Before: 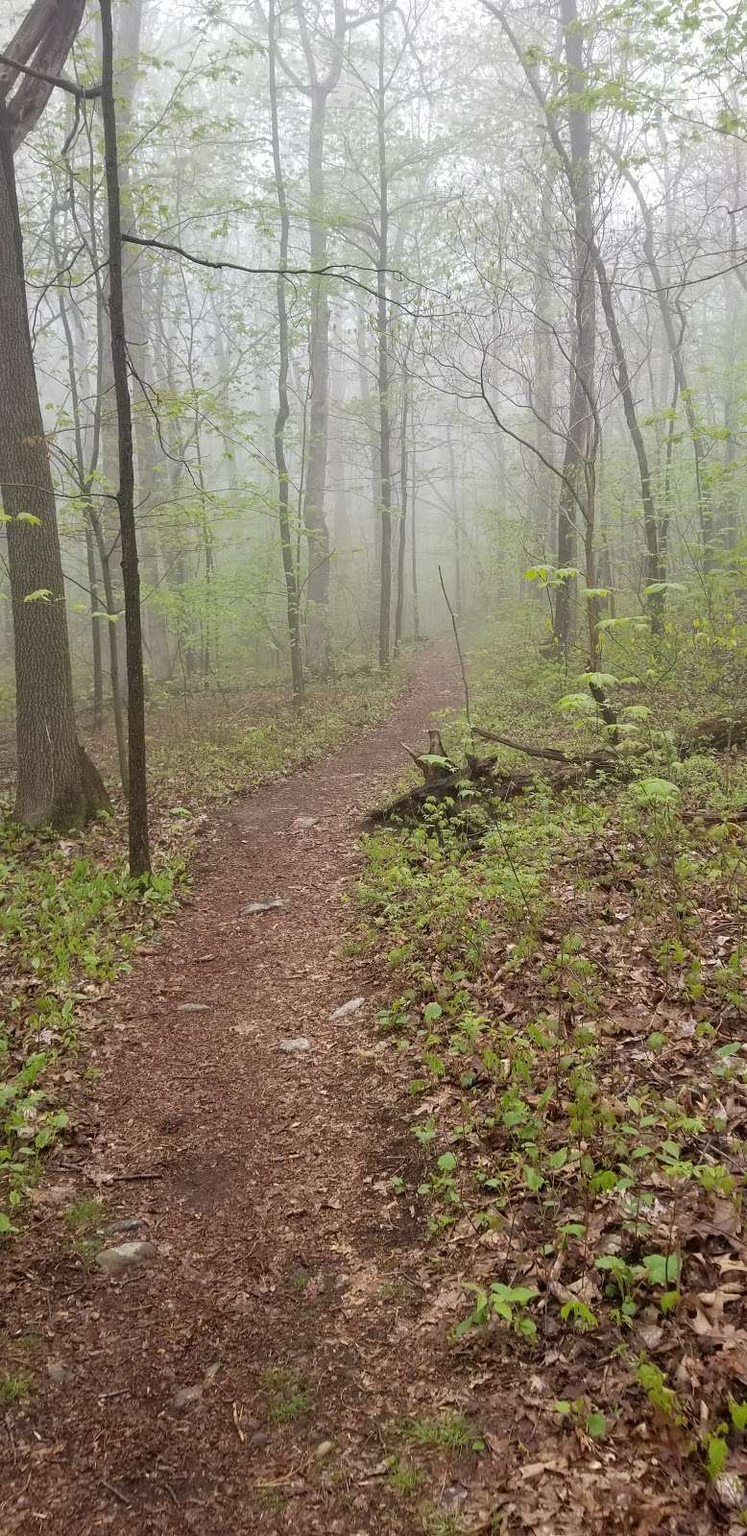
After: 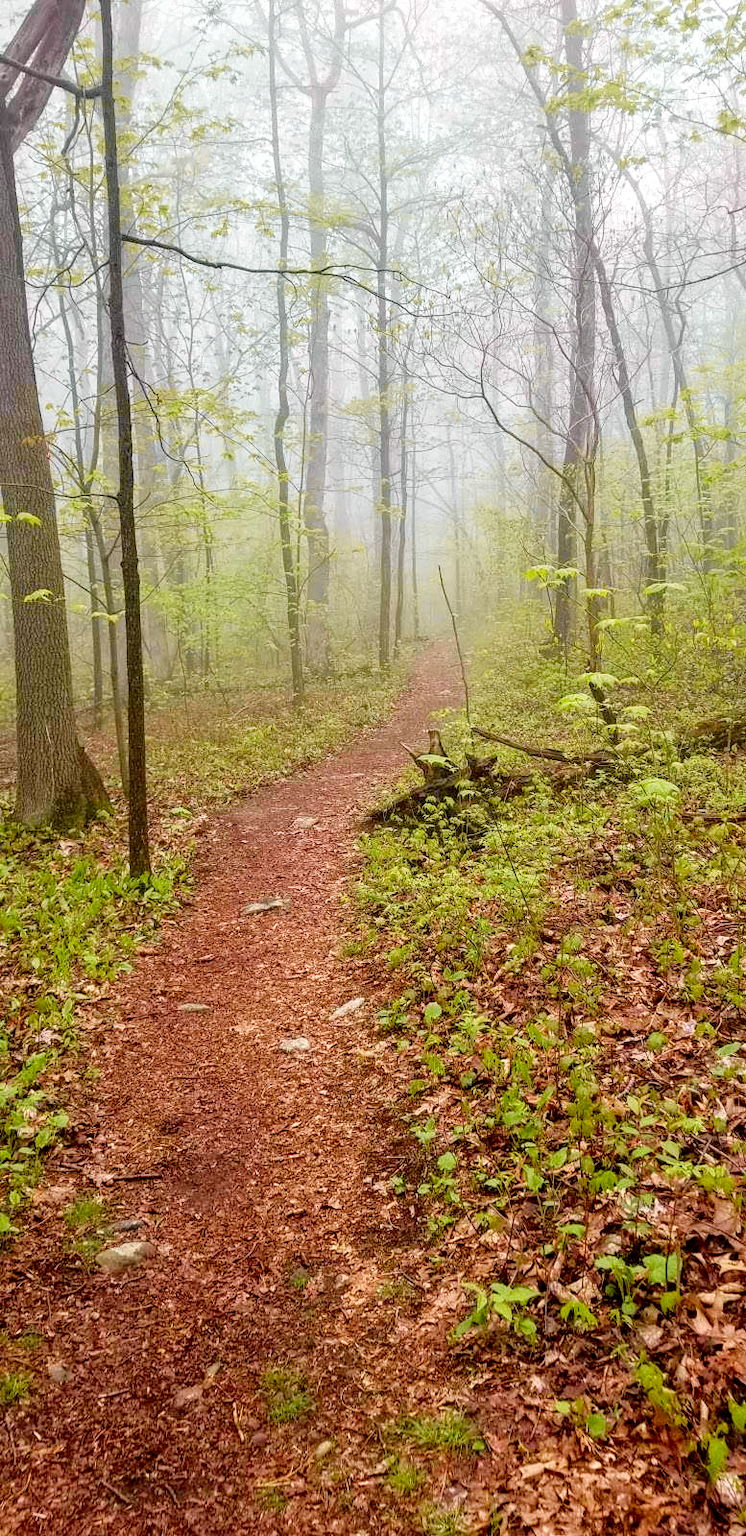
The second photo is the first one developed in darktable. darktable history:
tone curve: curves: ch0 [(0, 0) (0.062, 0.023) (0.168, 0.142) (0.359, 0.419) (0.469, 0.544) (0.634, 0.722) (0.839, 0.909) (0.998, 0.978)]; ch1 [(0, 0) (0.437, 0.408) (0.472, 0.47) (0.502, 0.504) (0.527, 0.546) (0.568, 0.619) (0.608, 0.665) (0.669, 0.748) (0.859, 0.899) (1, 1)]; ch2 [(0, 0) (0.33, 0.301) (0.421, 0.443) (0.473, 0.498) (0.509, 0.5) (0.535, 0.564) (0.575, 0.625) (0.608, 0.667) (1, 1)], color space Lab, independent channels
color balance rgb: global offset › luminance -0.275%, global offset › hue 259.31°, perceptual saturation grading › global saturation 0.149%, perceptual saturation grading › highlights -18.011%, perceptual saturation grading › mid-tones 32.606%, perceptual saturation grading › shadows 50.303%
color zones: curves: ch2 [(0, 0.5) (0.143, 0.5) (0.286, 0.489) (0.415, 0.421) (0.571, 0.5) (0.714, 0.5) (0.857, 0.5) (1, 0.5)]
local contrast: on, module defaults
color correction: highlights b* 0.04
